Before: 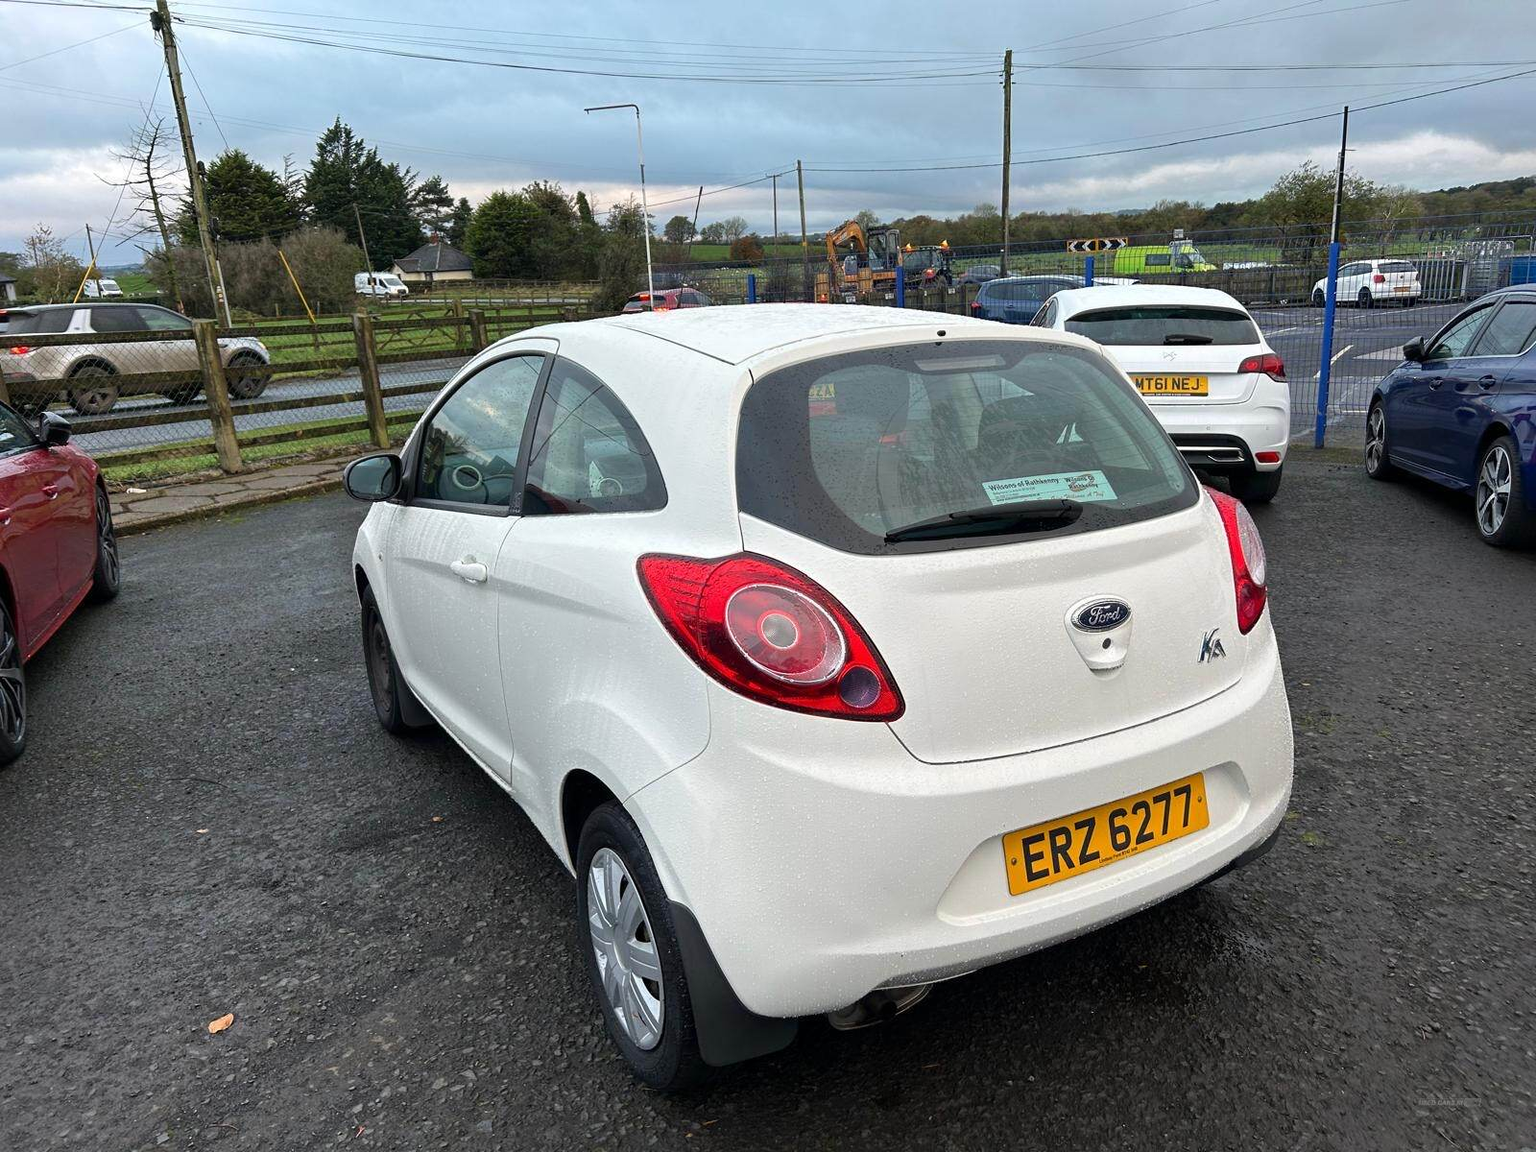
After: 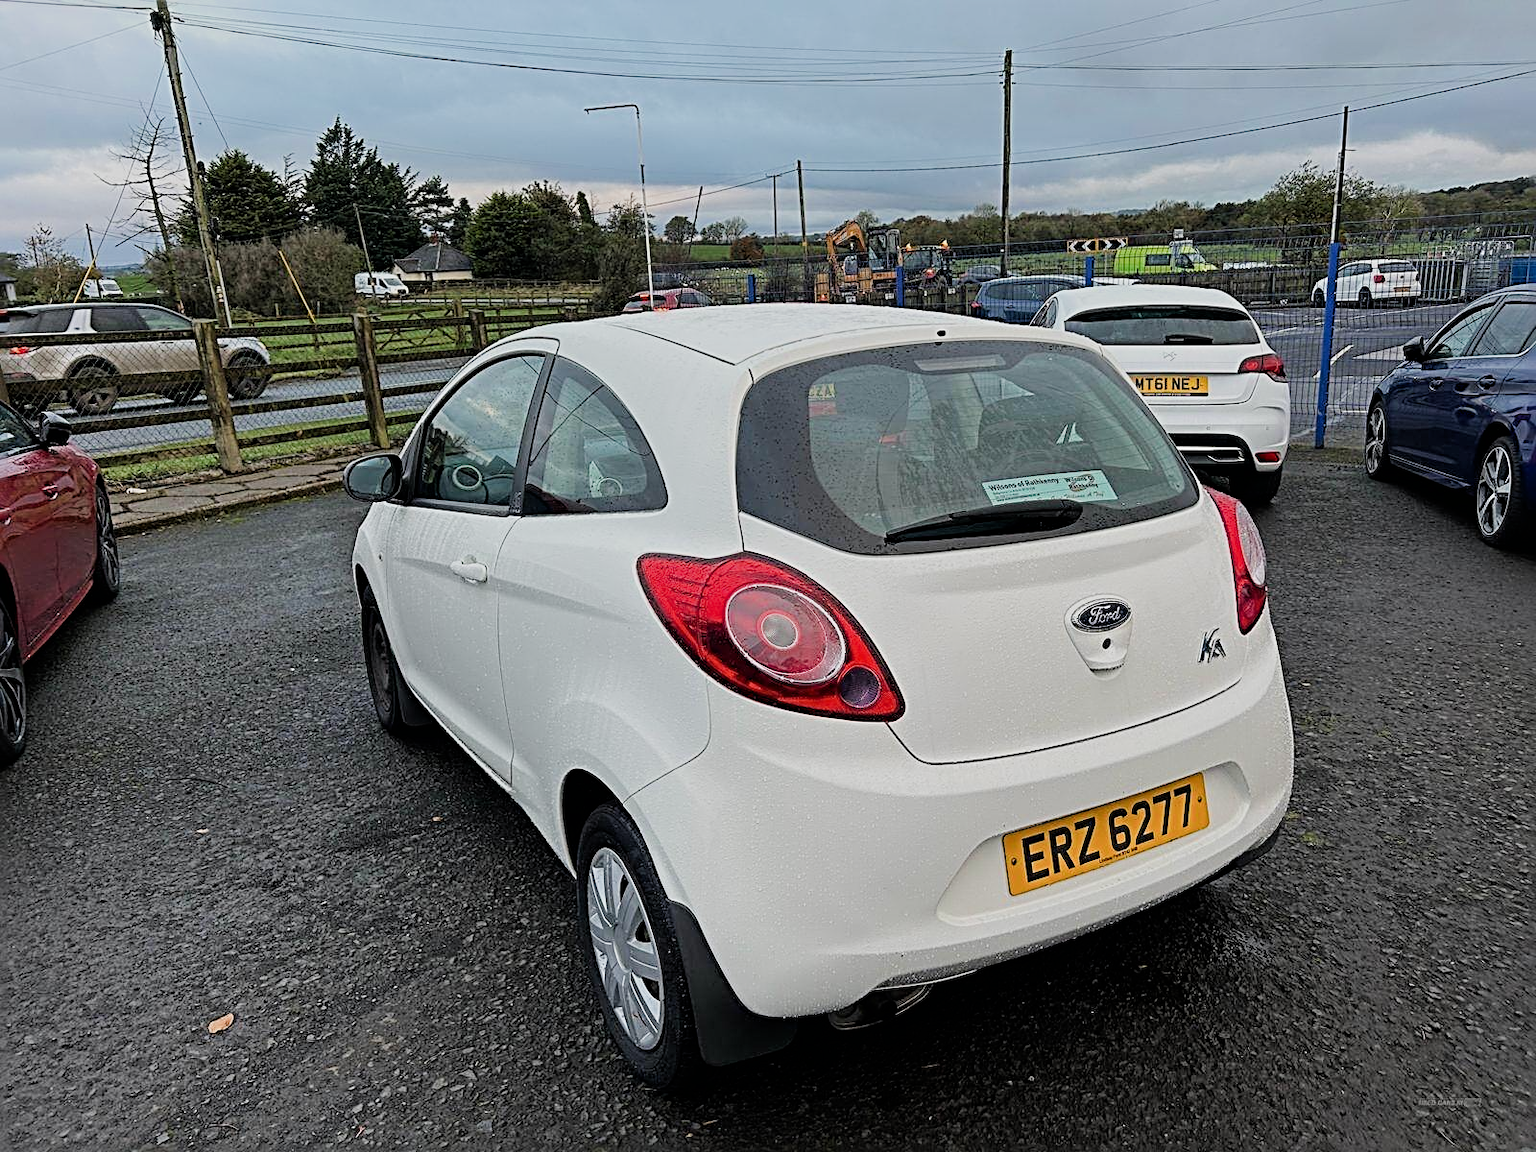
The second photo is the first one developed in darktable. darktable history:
sharpen: radius 3.062, amount 0.756
filmic rgb: black relative exposure -7.65 EV, white relative exposure 4.56 EV, threshold 5.97 EV, hardness 3.61, iterations of high-quality reconstruction 0, enable highlight reconstruction true
